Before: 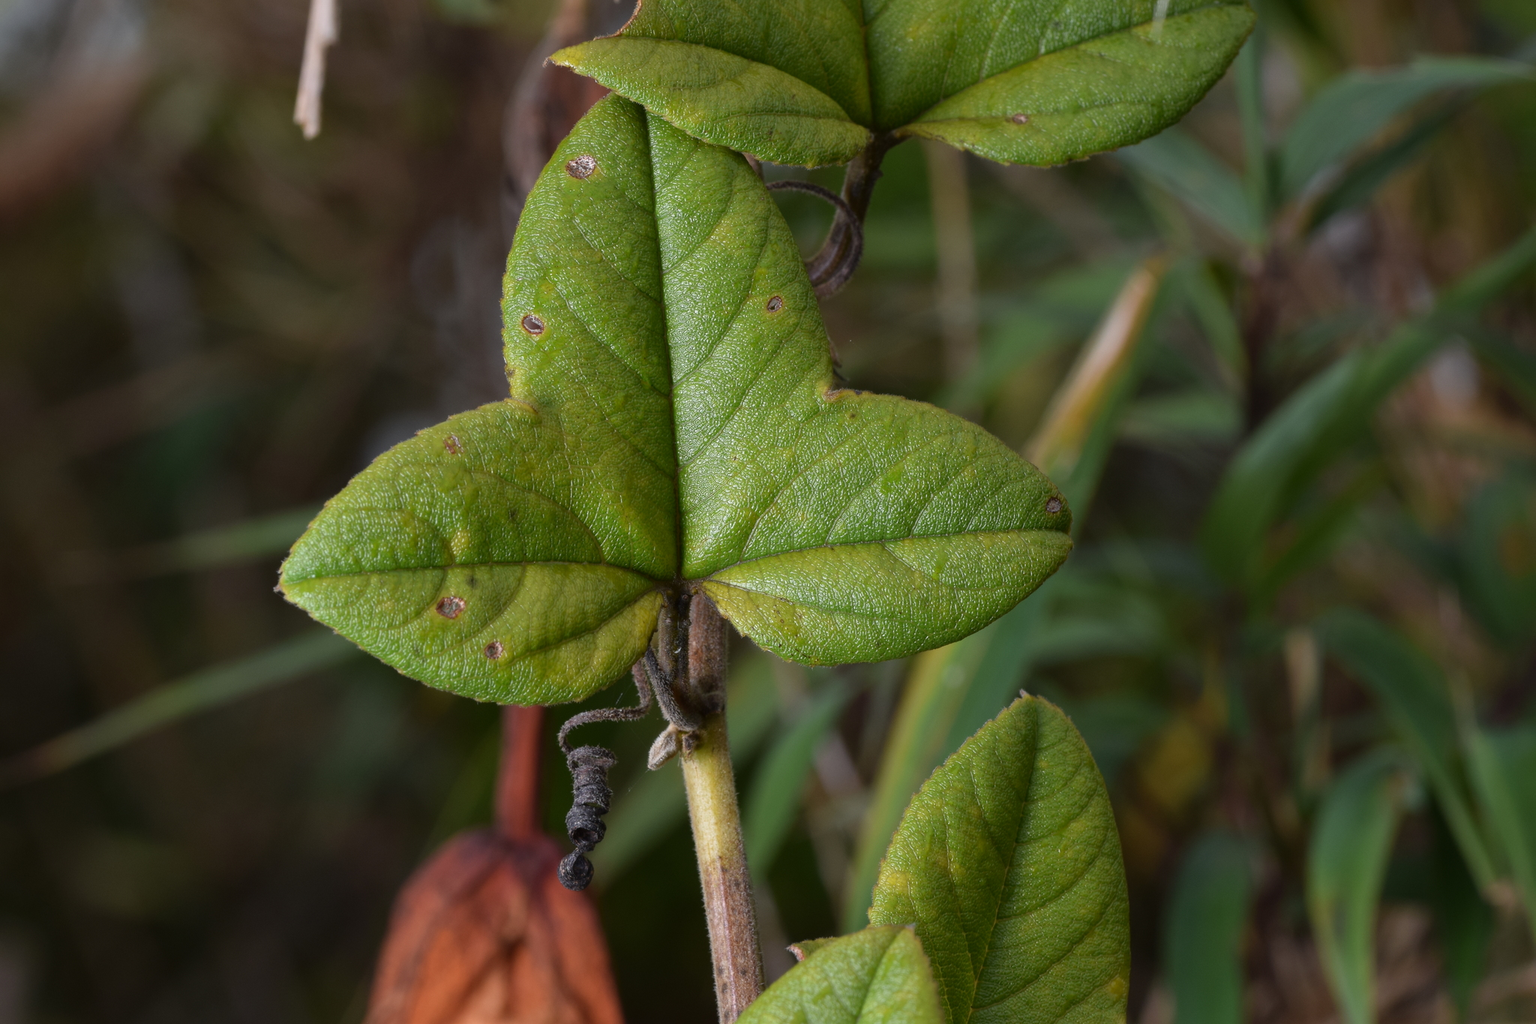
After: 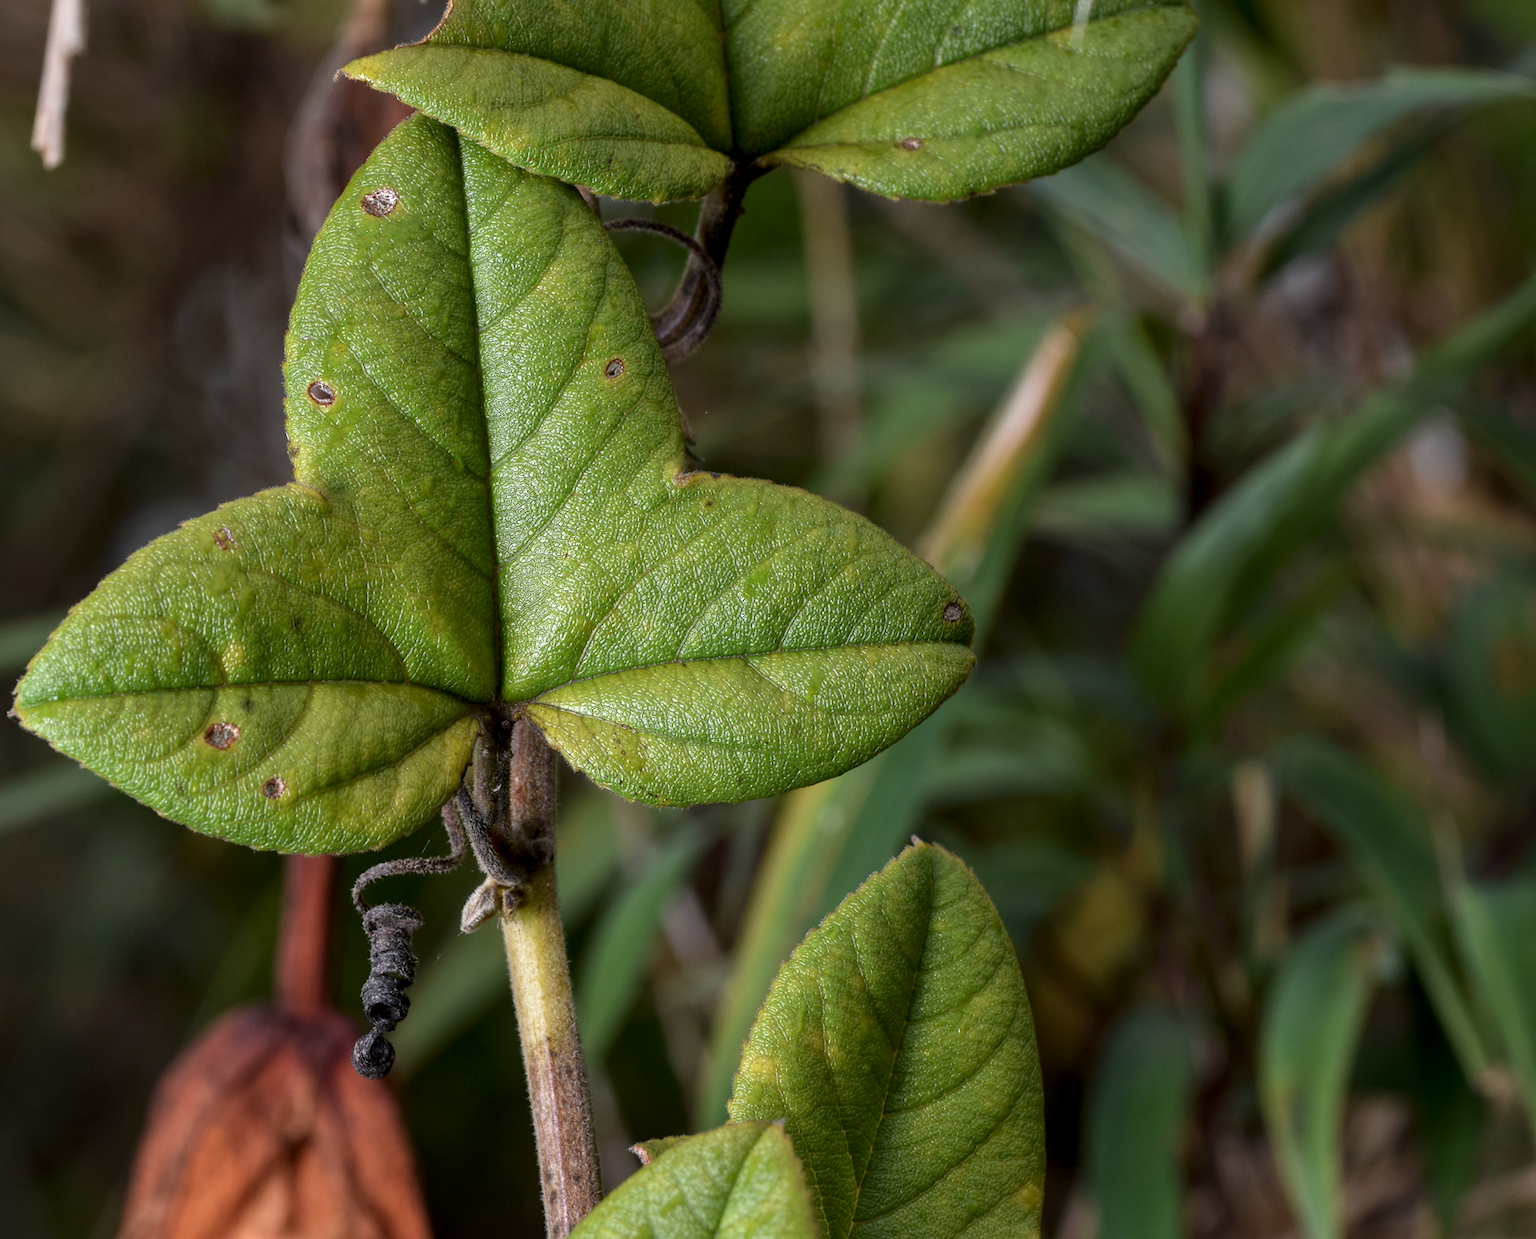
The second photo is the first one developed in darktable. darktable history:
local contrast: highlights 41%, shadows 59%, detail 137%, midtone range 0.521
crop: left 17.455%, bottom 0.016%
